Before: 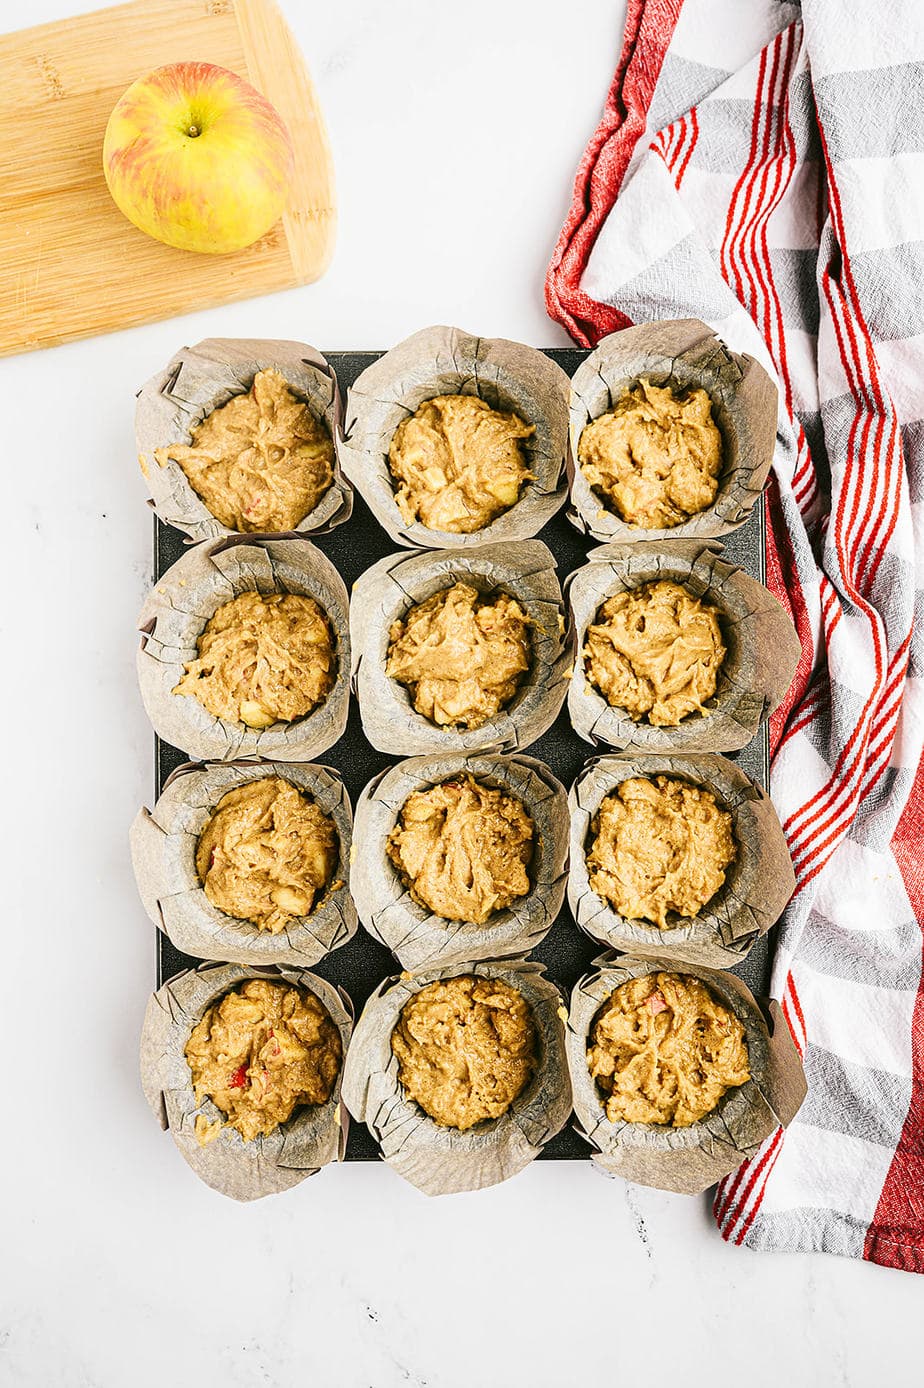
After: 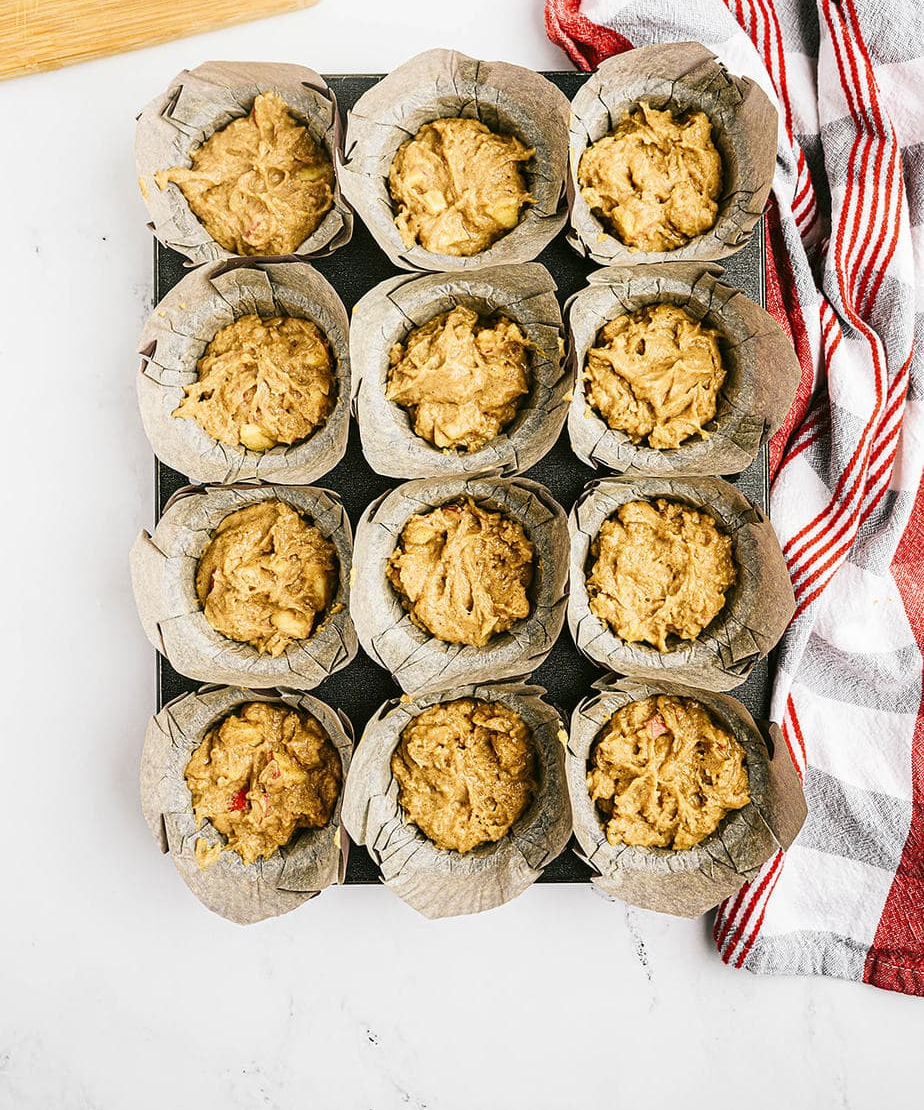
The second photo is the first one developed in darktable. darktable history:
crop and rotate: top 19.998%
base curve: curves: ch0 [(0, 0) (0.303, 0.277) (1, 1)]
